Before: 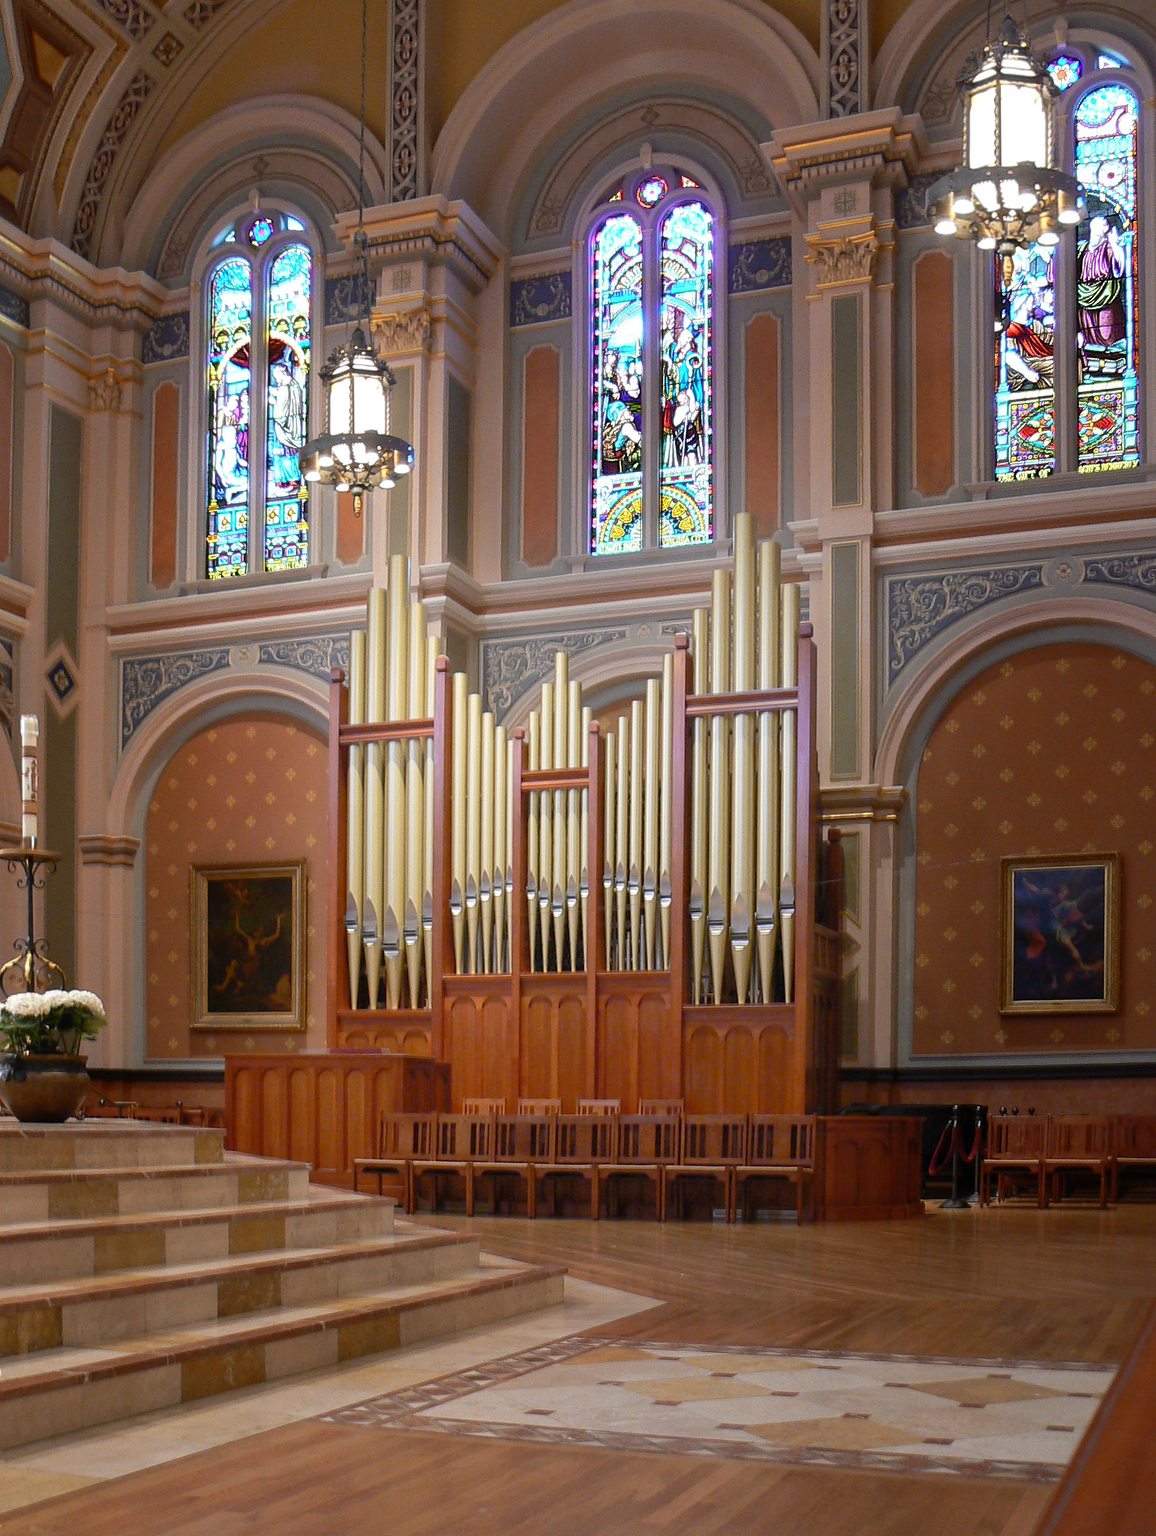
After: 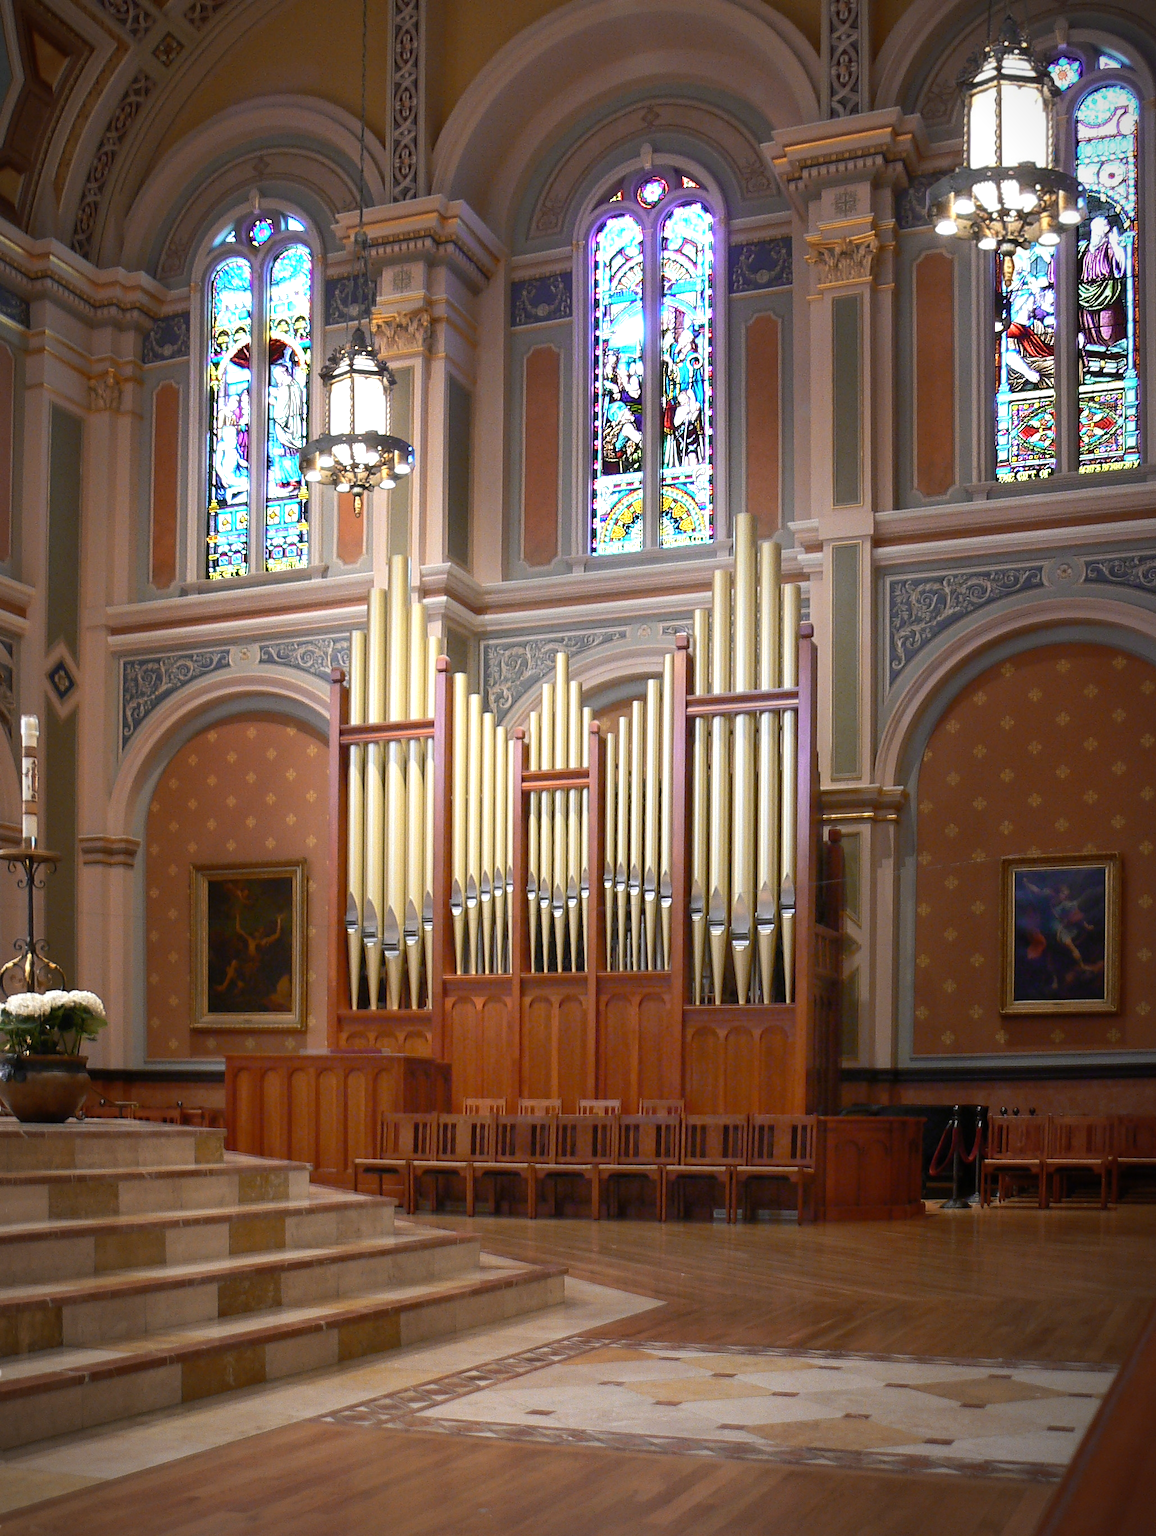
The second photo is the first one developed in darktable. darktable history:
vignetting: fall-off start 86.08%, brightness -0.583, saturation -0.113, automatic ratio true
exposure: exposure 0.151 EV, compensate exposure bias true, compensate highlight preservation false
tone equalizer: -8 EV -0.001 EV, -7 EV 0.001 EV, -6 EV -0.004 EV, -5 EV -0.005 EV, -4 EV -0.074 EV, -3 EV -0.199 EV, -2 EV -0.285 EV, -1 EV 0.121 EV, +0 EV 0.299 EV
